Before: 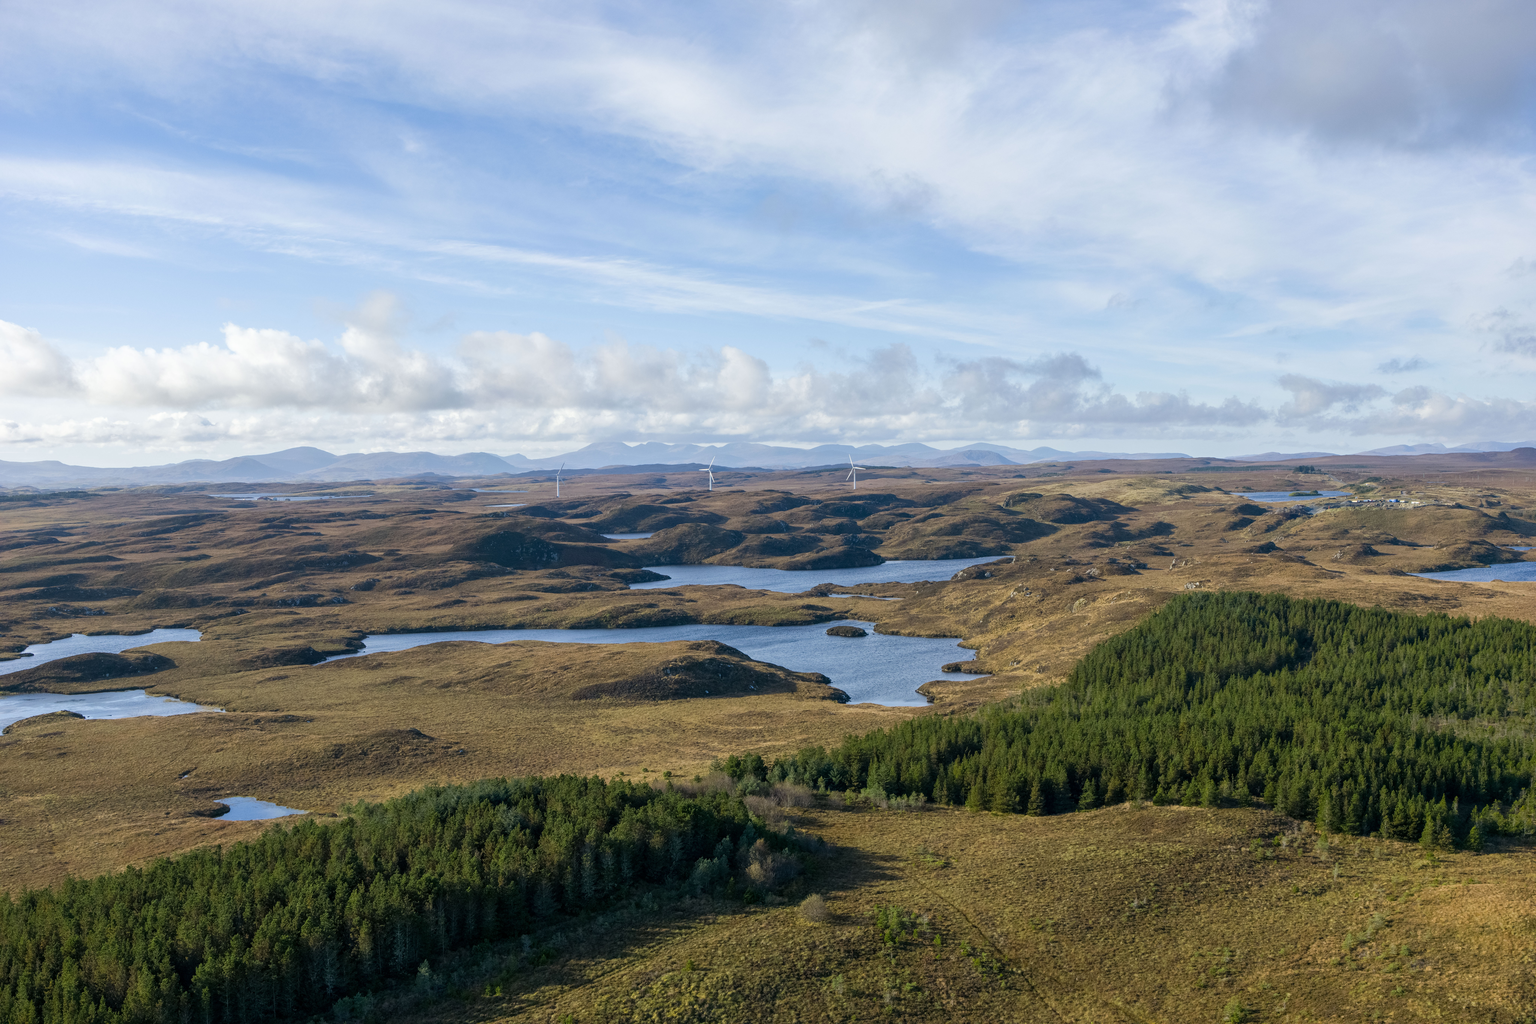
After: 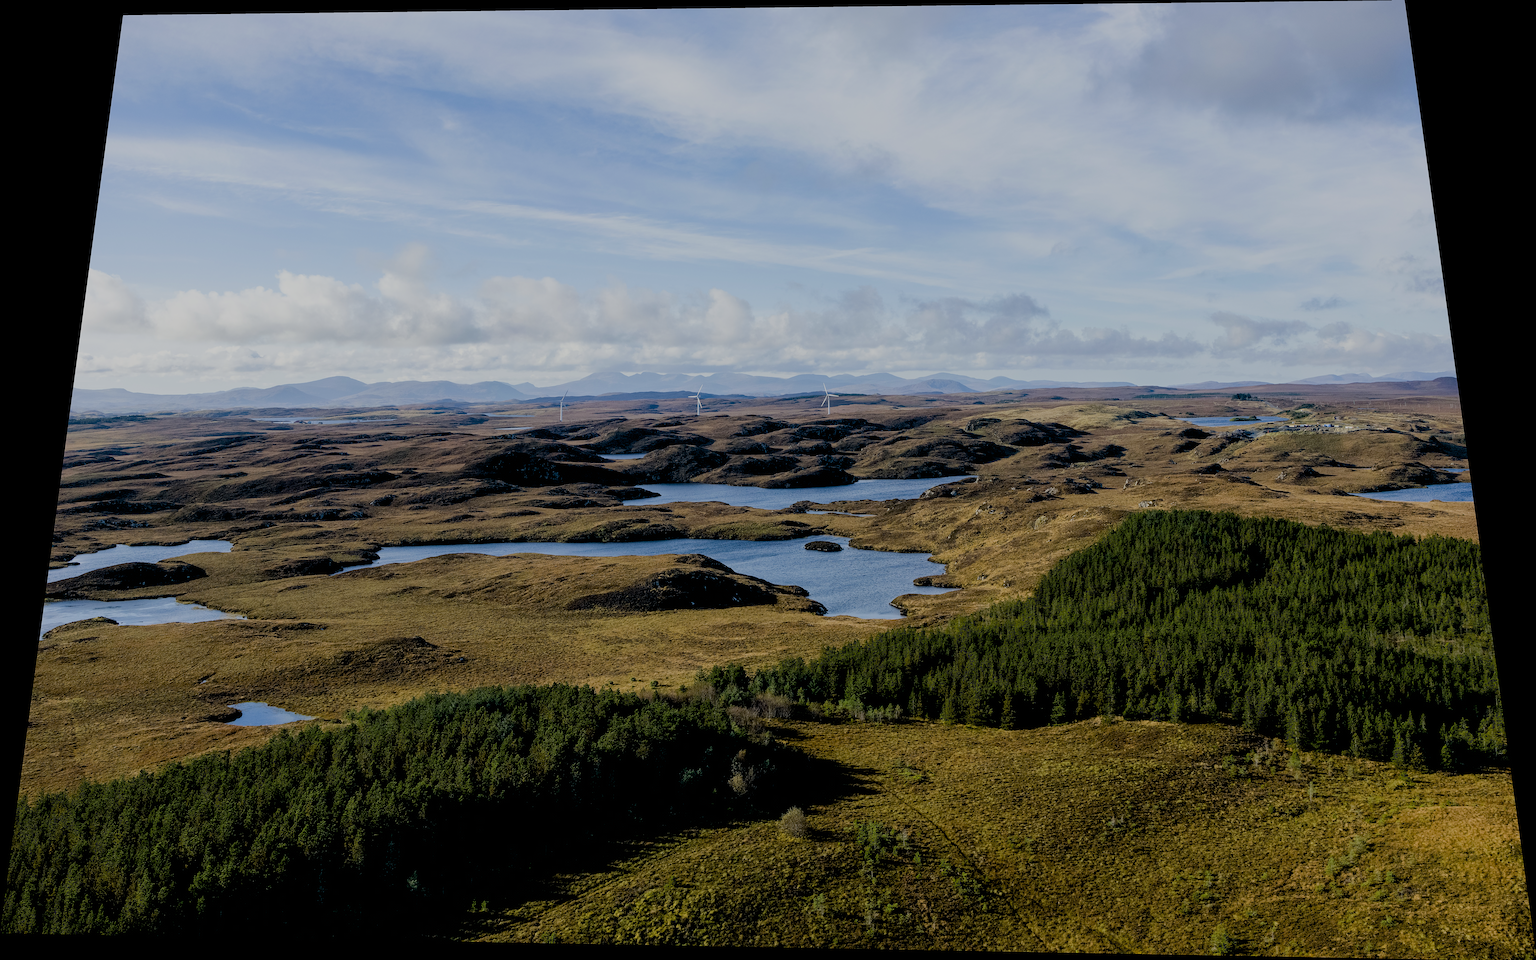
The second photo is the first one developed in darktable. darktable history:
exposure: black level correction 0.046, exposure -0.228 EV, compensate highlight preservation false
rotate and perspective: rotation 0.128°, lens shift (vertical) -0.181, lens shift (horizontal) -0.044, shear 0.001, automatic cropping off
sharpen: on, module defaults
filmic rgb: black relative exposure -7.15 EV, white relative exposure 5.36 EV, hardness 3.02
